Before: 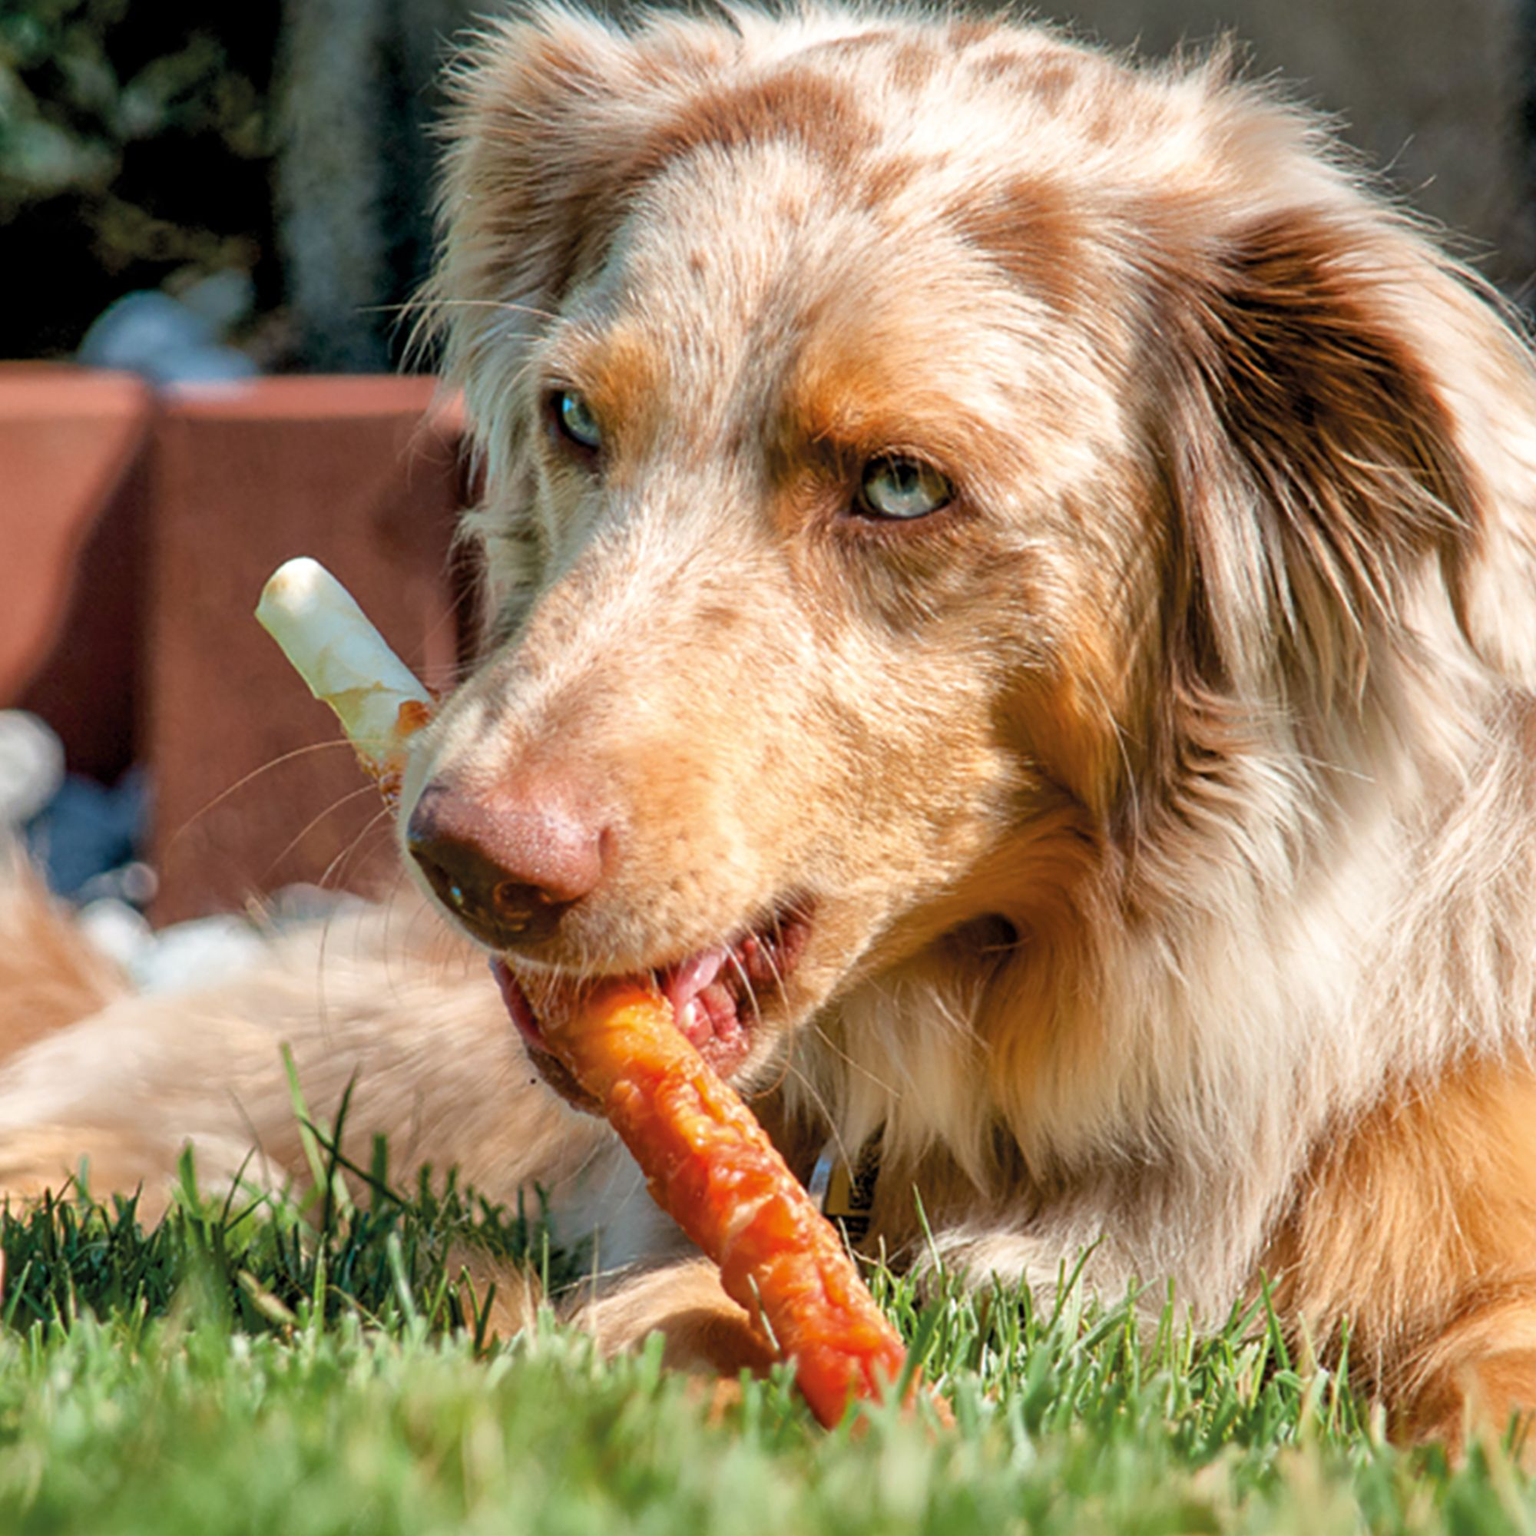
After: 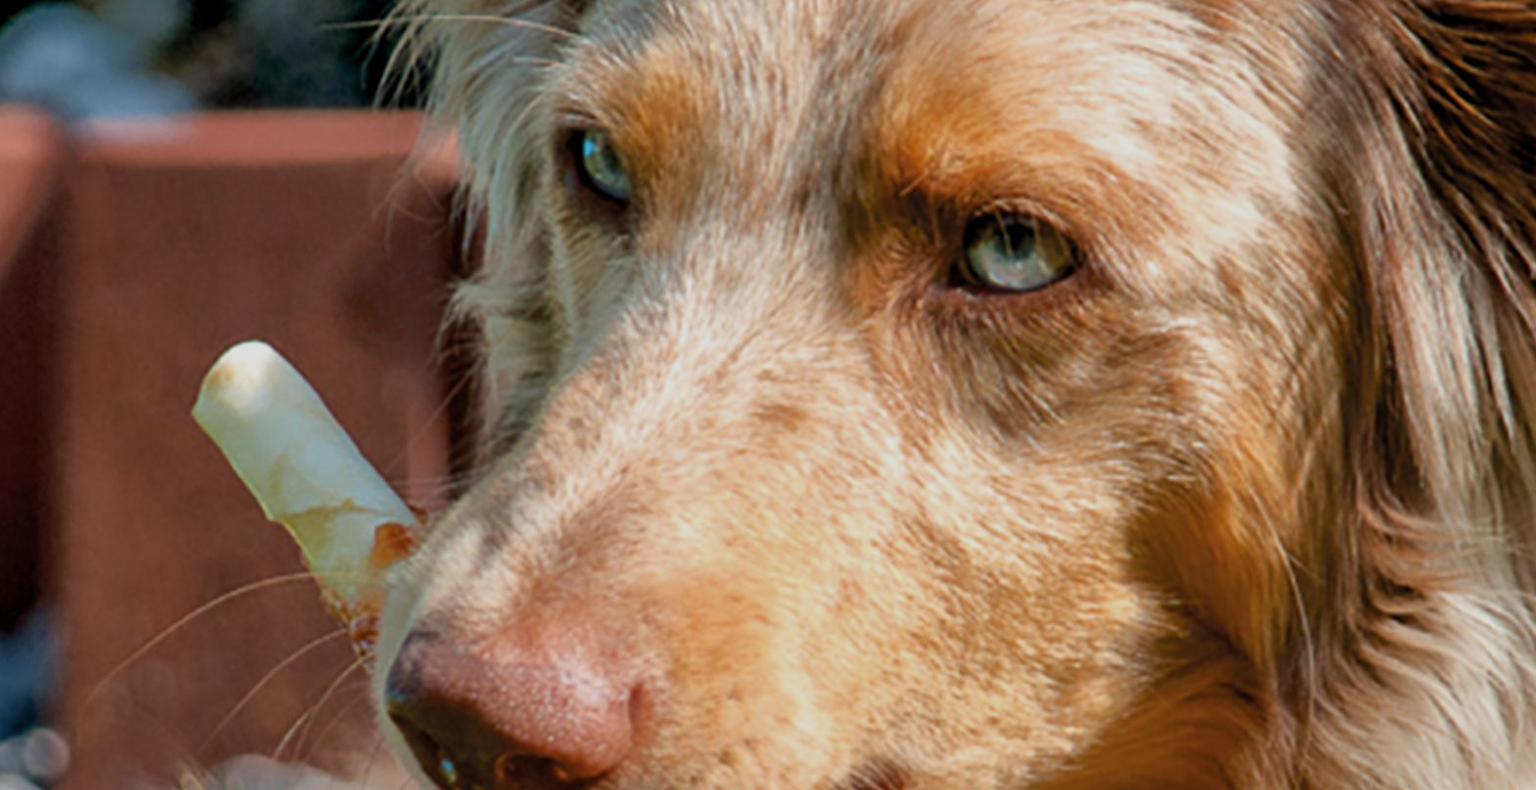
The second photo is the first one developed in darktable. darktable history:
exposure: exposure -0.462 EV, compensate highlight preservation false
crop: left 6.788%, top 18.809%, right 14.459%, bottom 40.604%
